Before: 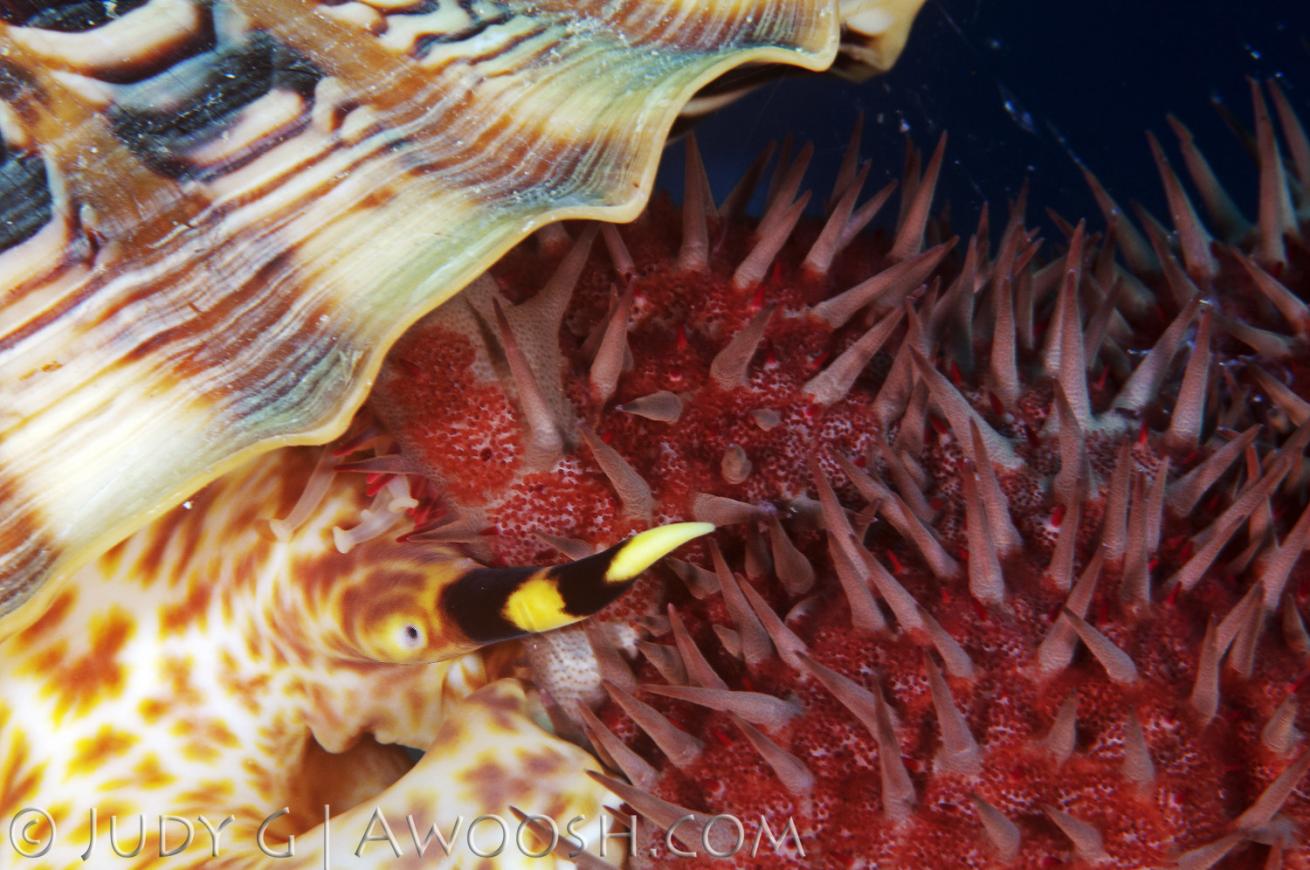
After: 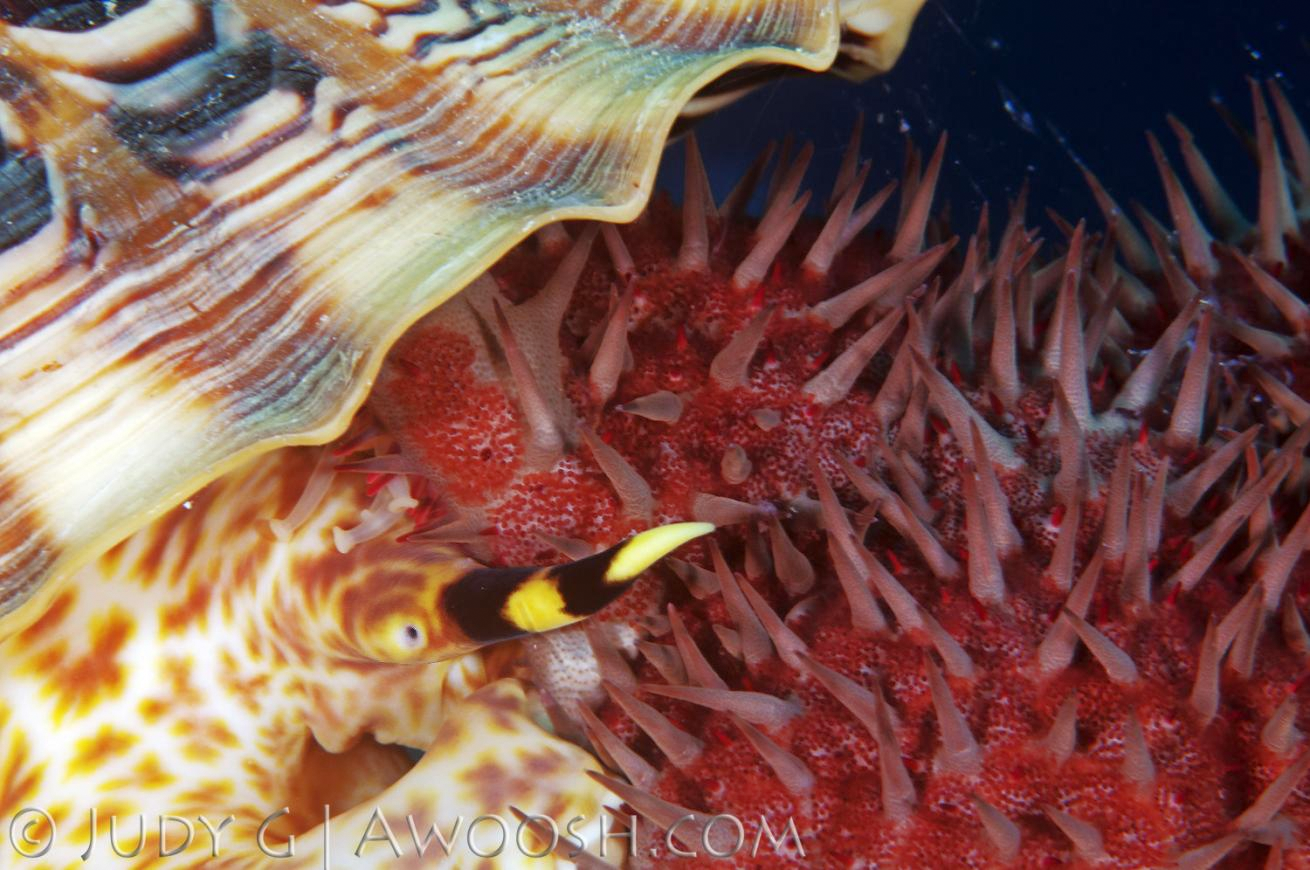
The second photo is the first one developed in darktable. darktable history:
grain: coarseness 0.81 ISO, strength 1.34%, mid-tones bias 0%
rgb curve: curves: ch0 [(0, 0) (0.053, 0.068) (0.122, 0.128) (1, 1)]
